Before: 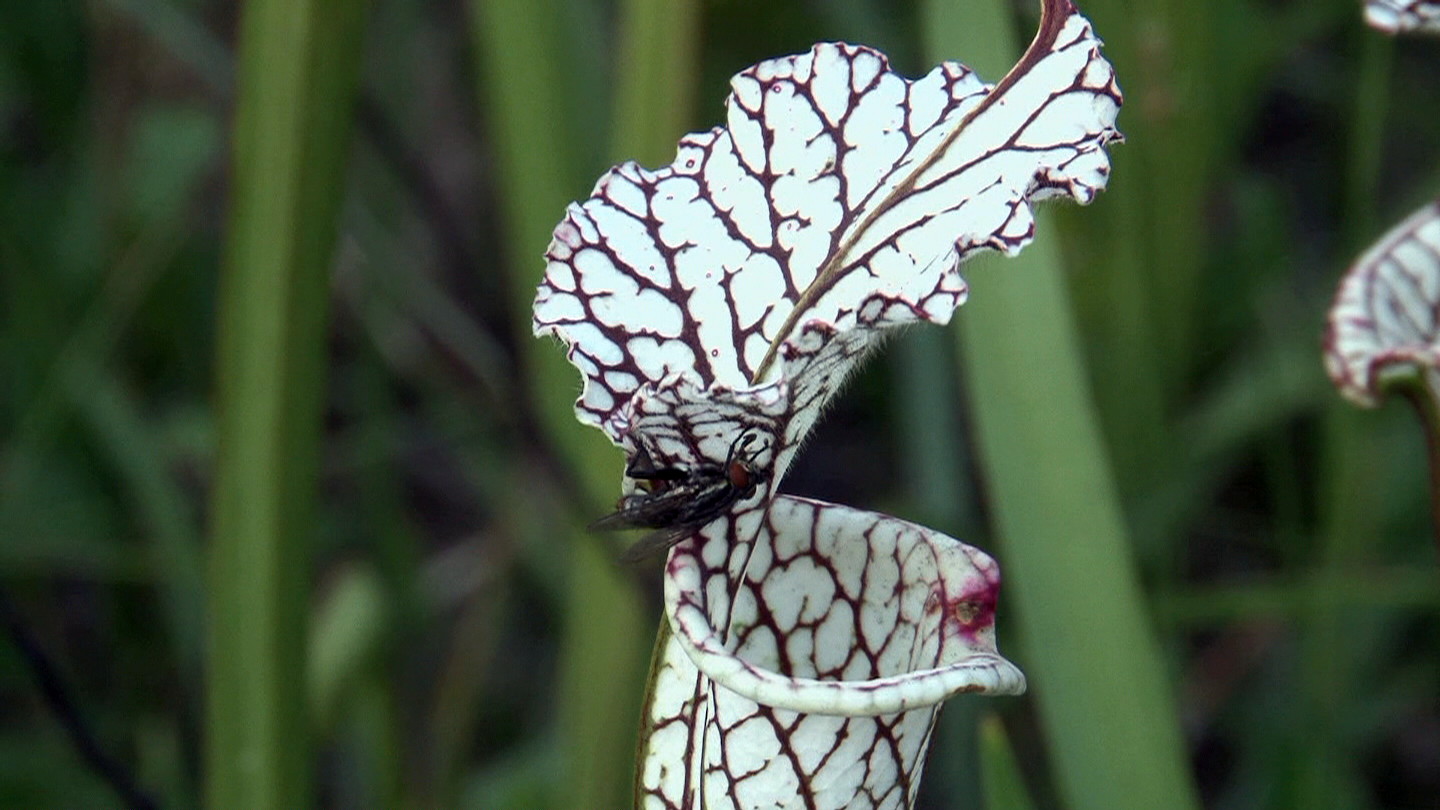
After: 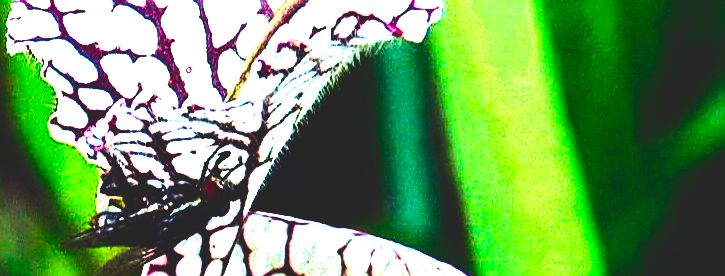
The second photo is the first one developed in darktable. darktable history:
tone equalizer: on, module defaults
sharpen: on, module defaults
color zones: curves: ch1 [(0, 0.469) (0.01, 0.469) (0.12, 0.446) (0.248, 0.469) (0.5, 0.5) (0.748, 0.5) (0.99, 0.469) (1, 0.469)], mix 24.07%
exposure: exposure 1.99 EV, compensate exposure bias true, compensate highlight preservation false
base curve: curves: ch0 [(0, 0.036) (0.083, 0.04) (0.804, 1)], preserve colors none
contrast brightness saturation: contrast 0.267, brightness 0.019, saturation 0.855
crop: left 36.578%, top 35.037%, right 13.027%, bottom 30.77%
velvia: on, module defaults
